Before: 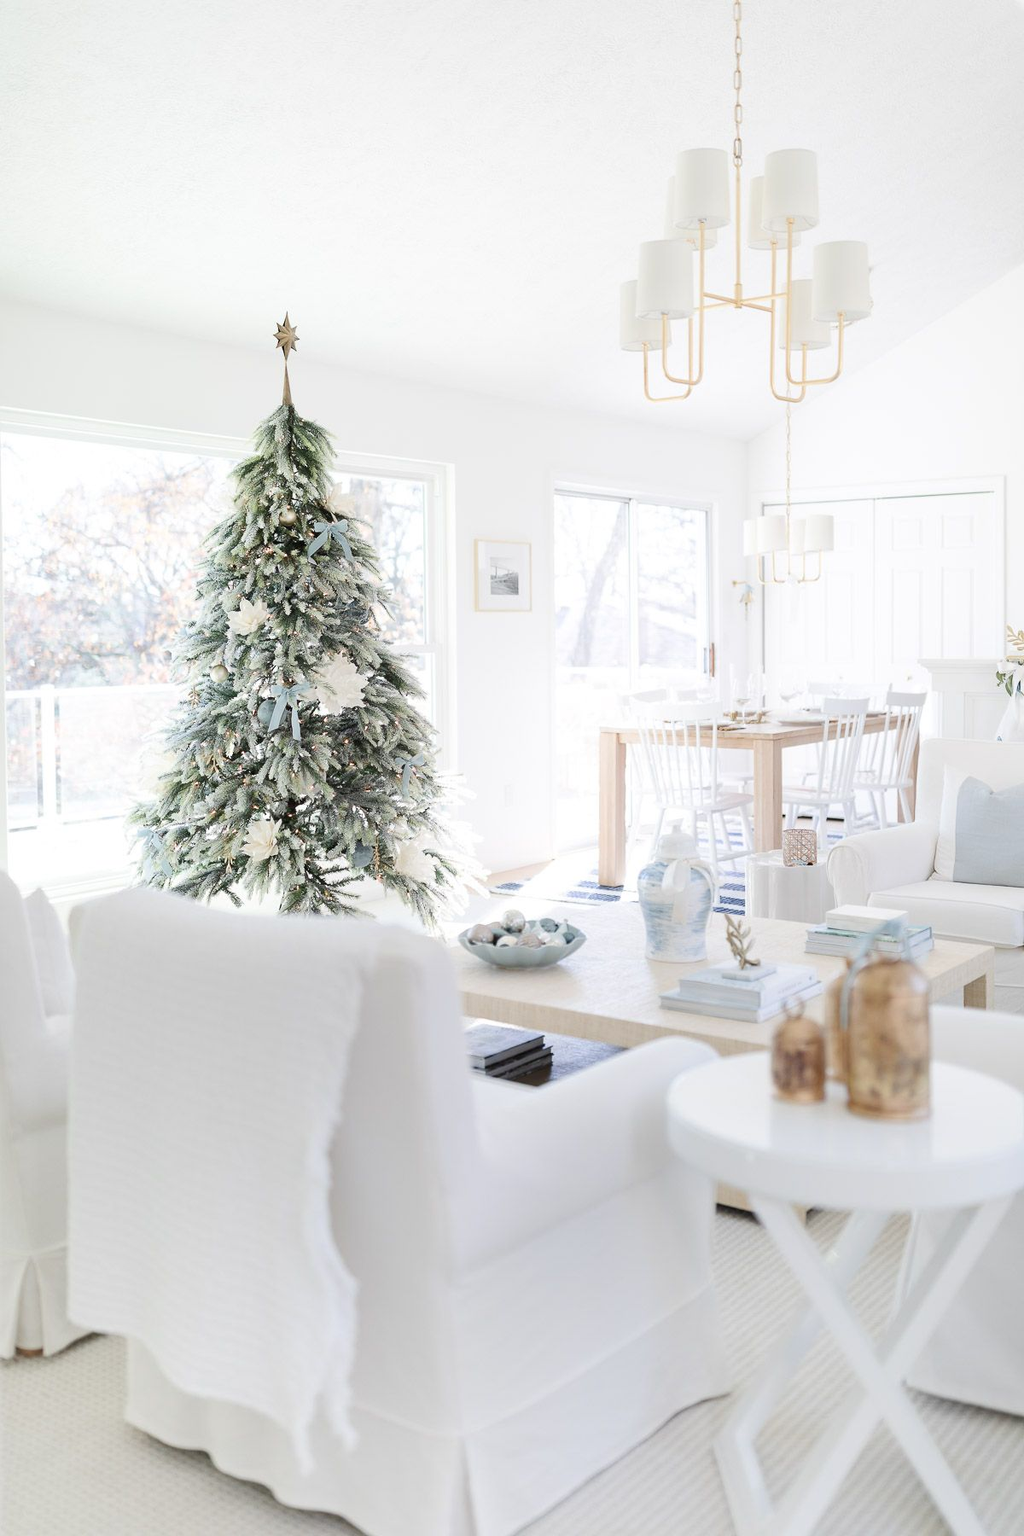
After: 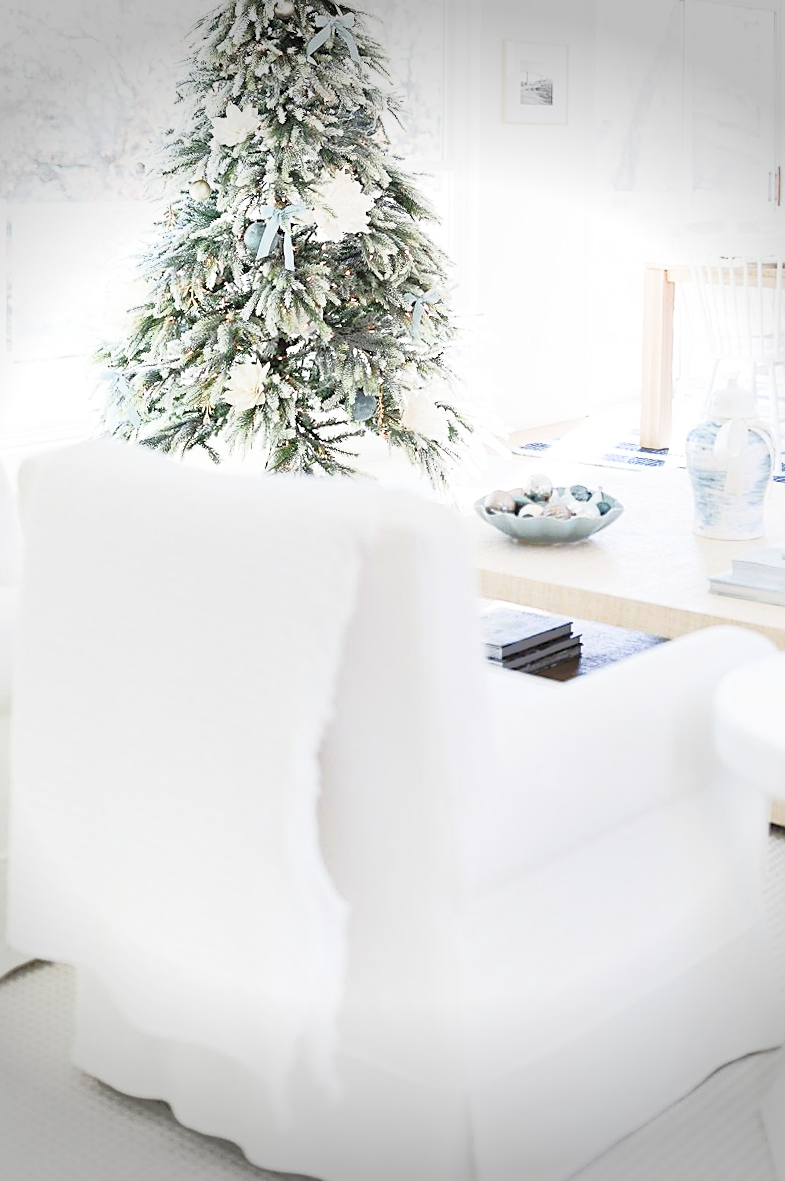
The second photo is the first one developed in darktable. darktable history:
vignetting: fall-off start 69.32%, fall-off radius 29.9%, brightness -0.477, width/height ratio 0.993, shape 0.845
sharpen: on, module defaults
crop and rotate: angle -1.17°, left 3.622%, top 32.391%, right 28.893%
shadows and highlights: on, module defaults
tone curve: curves: ch0 [(0, 0) (0.003, 0.049) (0.011, 0.051) (0.025, 0.055) (0.044, 0.065) (0.069, 0.081) (0.1, 0.11) (0.136, 0.15) (0.177, 0.195) (0.224, 0.242) (0.277, 0.308) (0.335, 0.375) (0.399, 0.436) (0.468, 0.5) (0.543, 0.574) (0.623, 0.665) (0.709, 0.761) (0.801, 0.851) (0.898, 0.933) (1, 1)], color space Lab, independent channels, preserve colors none
base curve: curves: ch0 [(0, 0) (0.028, 0.03) (0.121, 0.232) (0.46, 0.748) (0.859, 0.968) (1, 1)], preserve colors none
